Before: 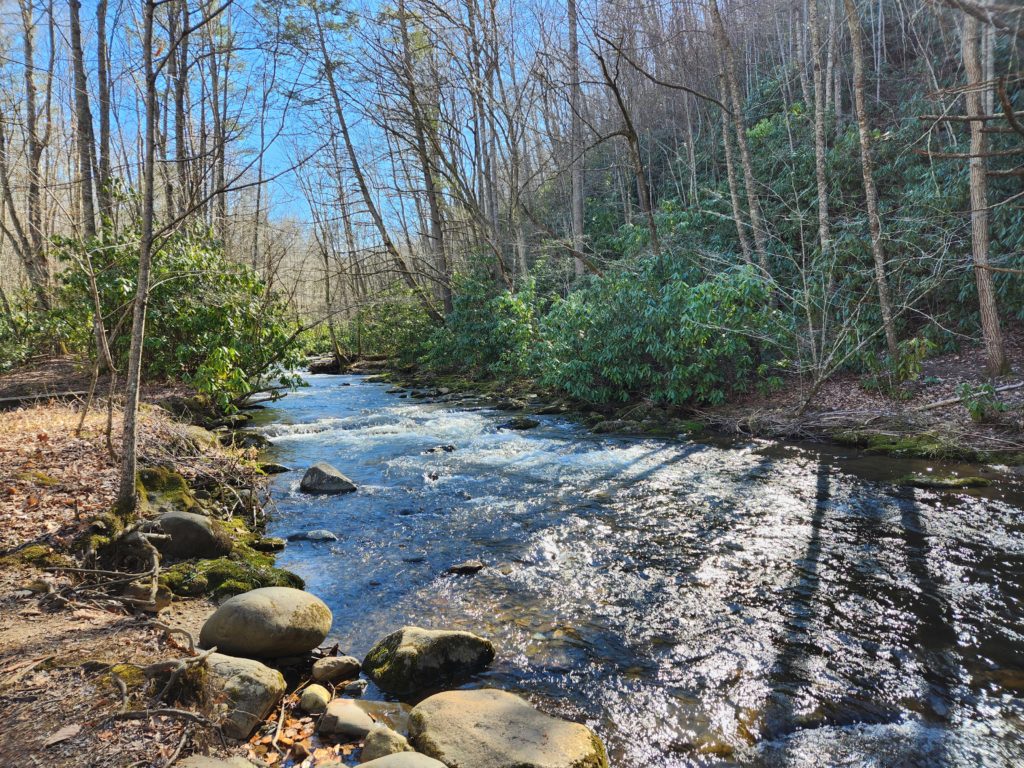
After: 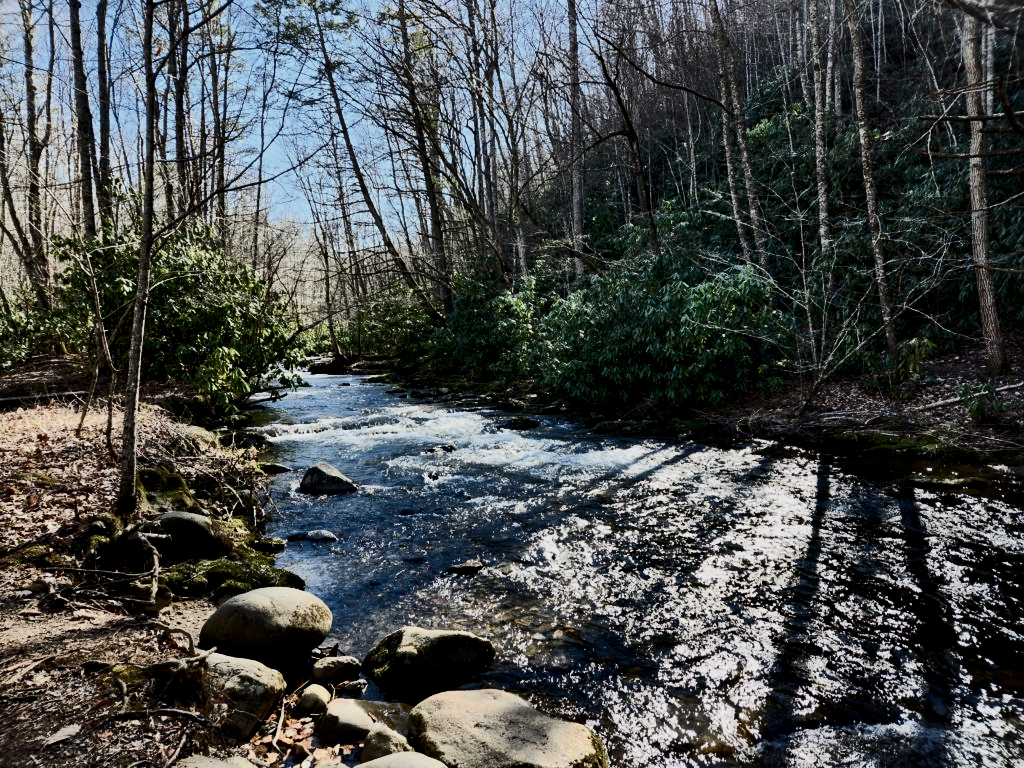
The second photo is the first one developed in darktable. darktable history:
filmic rgb: black relative exposure -9.22 EV, white relative exposure 6.77 EV, hardness 3.07, contrast 1.05
local contrast: mode bilateral grid, contrast 20, coarseness 50, detail 120%, midtone range 0.2
color balance rgb: perceptual saturation grading › highlights -31.88%, perceptual saturation grading › mid-tones 5.8%, perceptual saturation grading › shadows 18.12%, perceptual brilliance grading › highlights 3.62%, perceptual brilliance grading › mid-tones -18.12%, perceptual brilliance grading › shadows -41.3%
contrast brightness saturation: contrast 0.28
